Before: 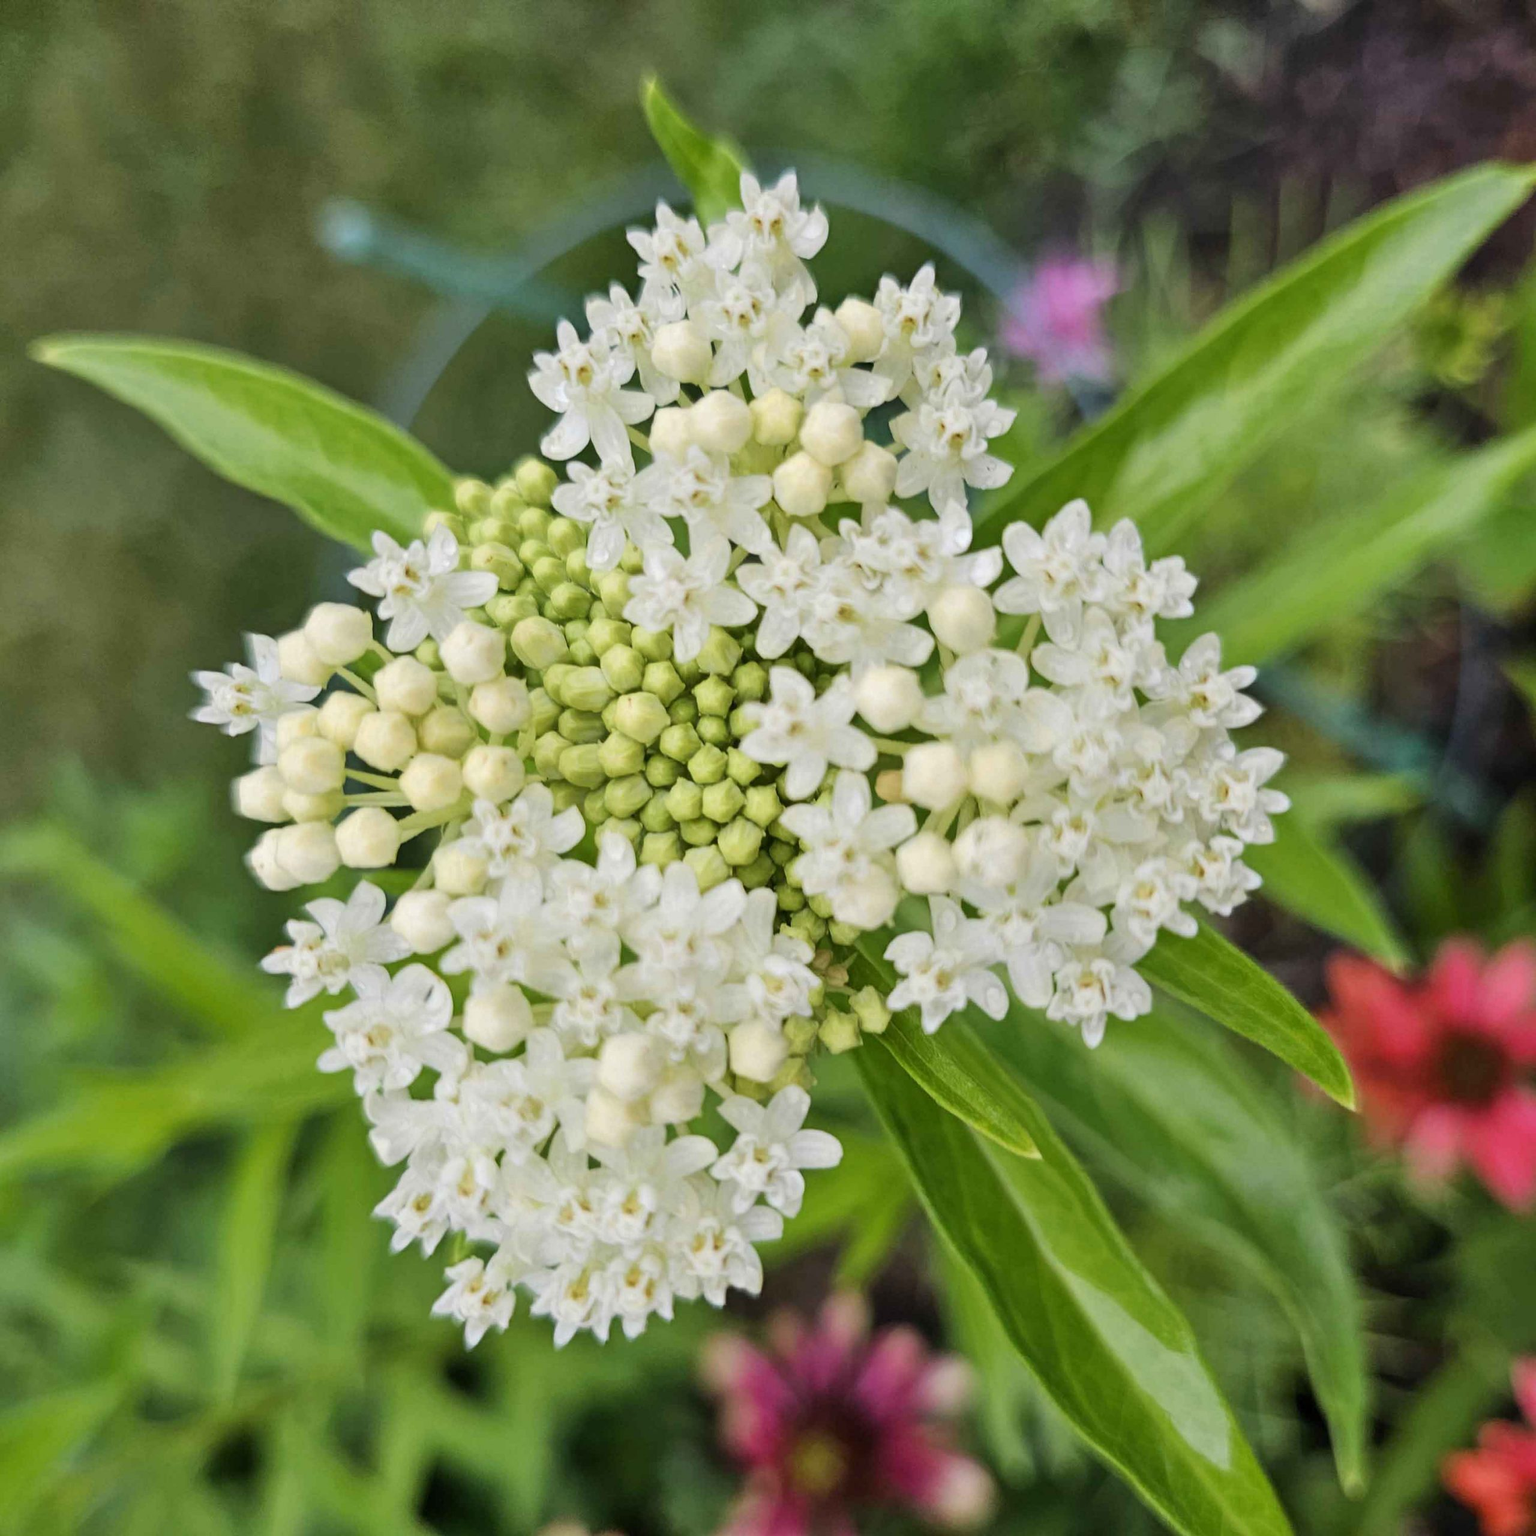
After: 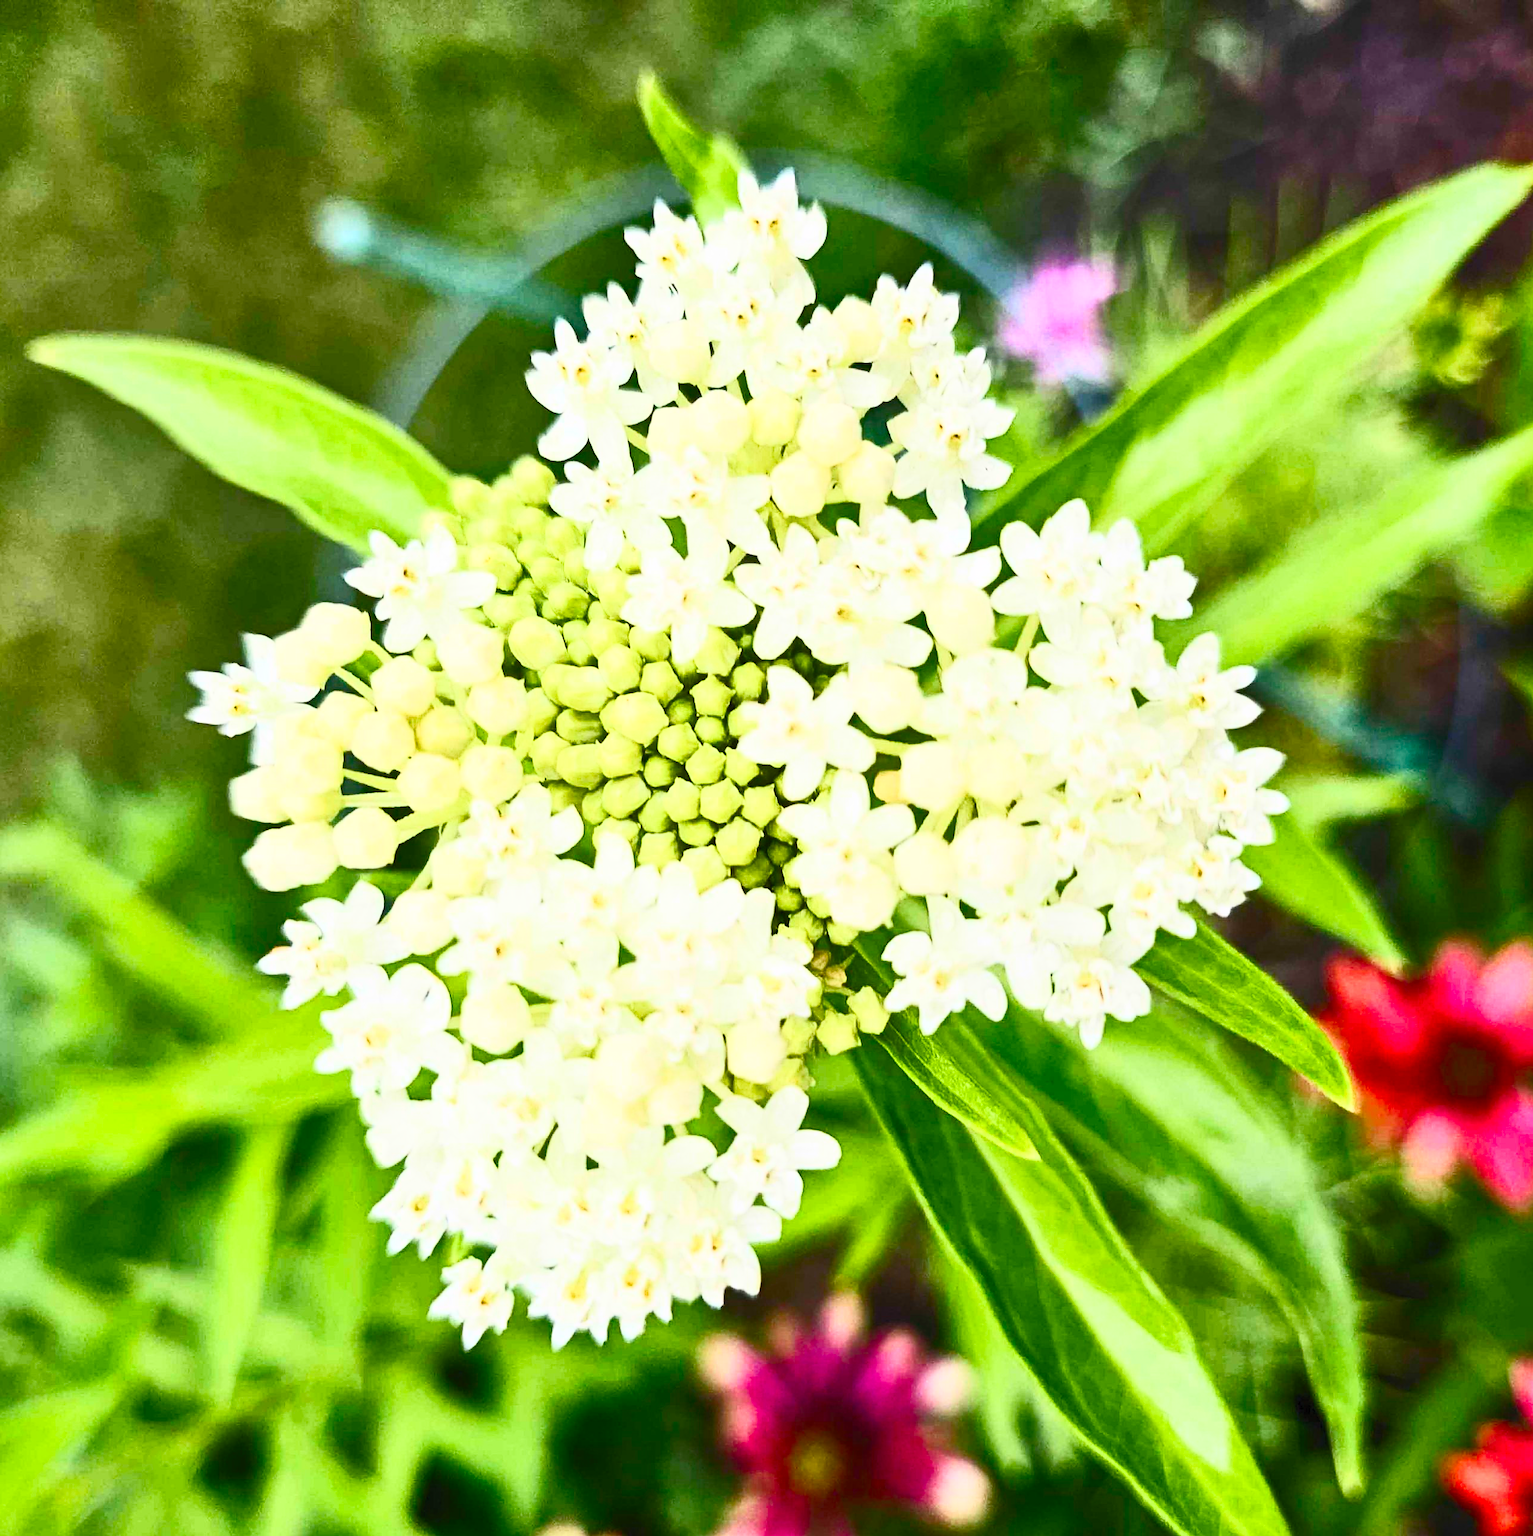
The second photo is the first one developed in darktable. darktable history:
crop: left 0.184%
contrast brightness saturation: contrast 0.816, brightness 0.593, saturation 0.581
color balance rgb: perceptual saturation grading › global saturation 20%, perceptual saturation grading › highlights -49.47%, perceptual saturation grading › shadows 24.167%, global vibrance 21.675%
sharpen: on, module defaults
